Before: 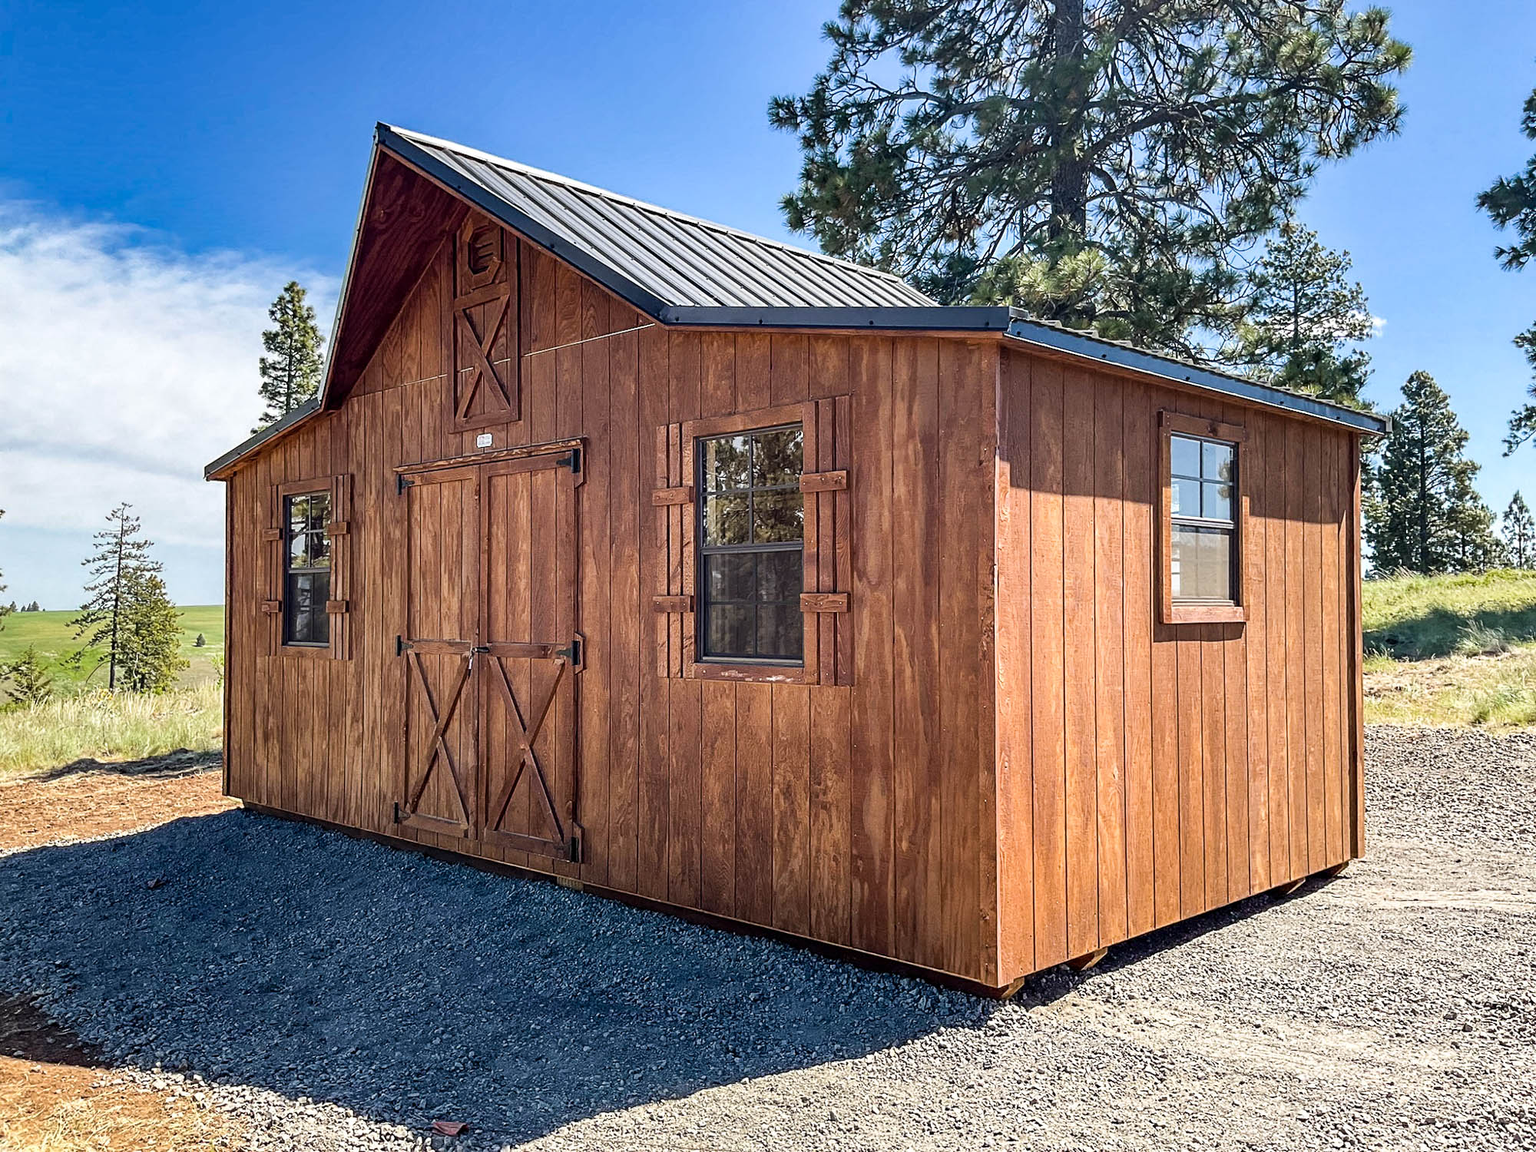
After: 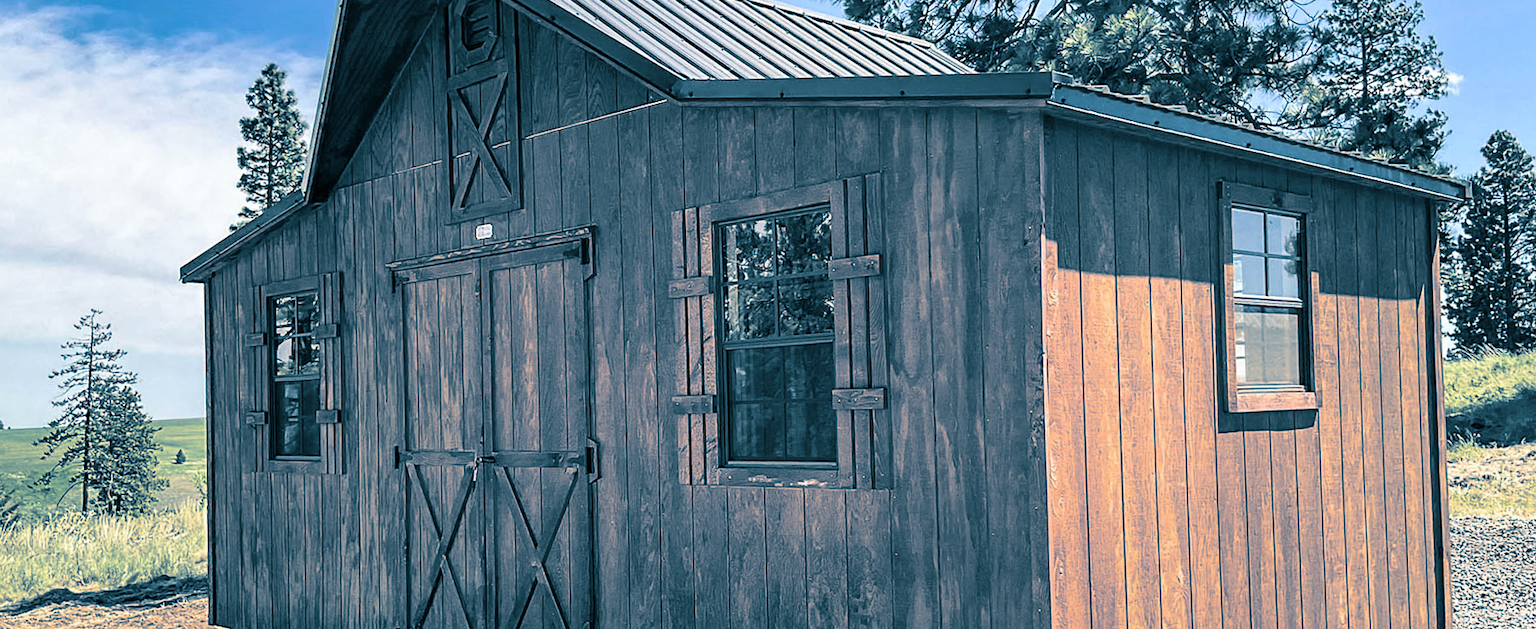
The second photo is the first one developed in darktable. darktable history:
rotate and perspective: rotation -1.42°, crop left 0.016, crop right 0.984, crop top 0.035, crop bottom 0.965
crop: left 1.744%, top 19.225%, right 5.069%, bottom 28.357%
split-toning: shadows › hue 212.4°, balance -70
